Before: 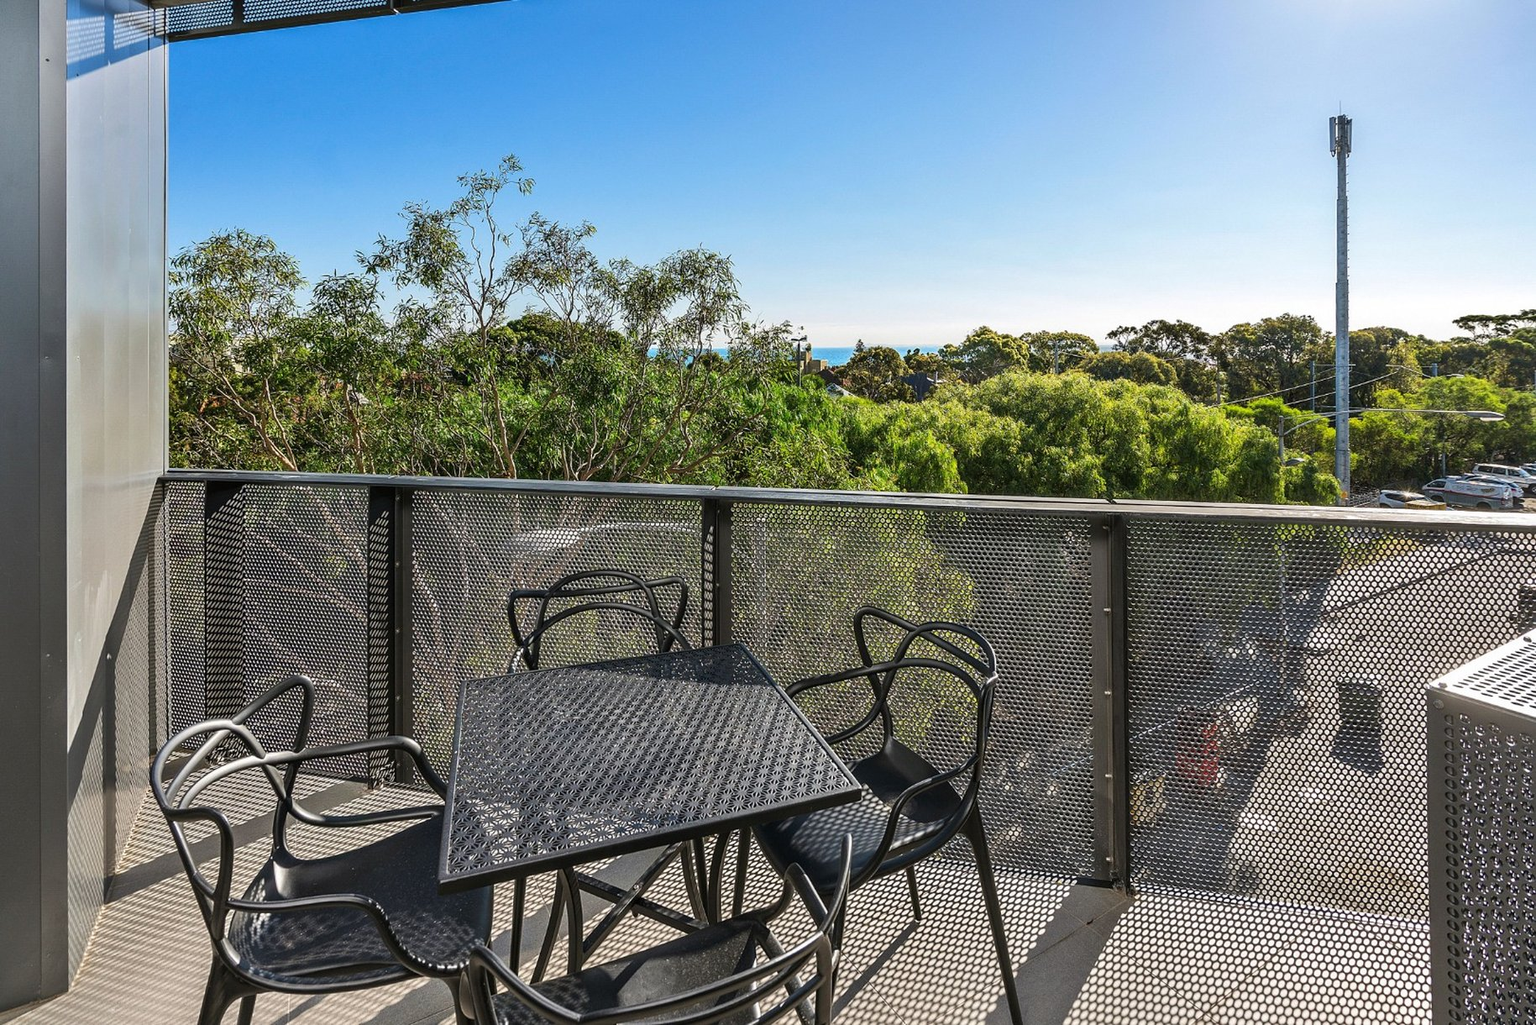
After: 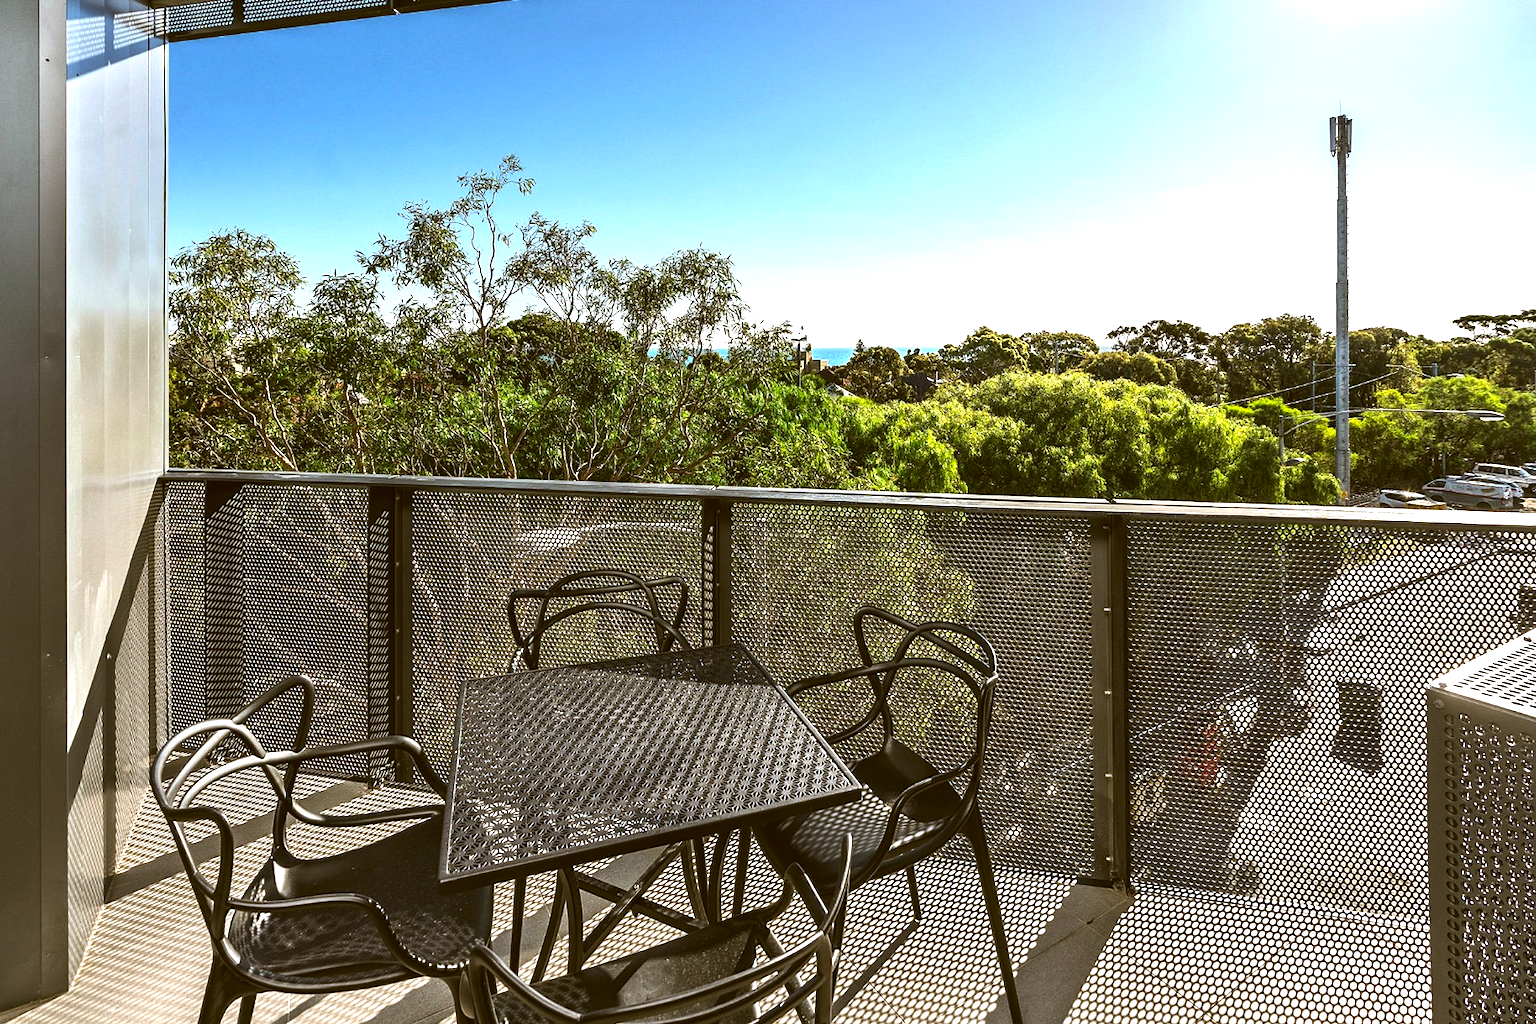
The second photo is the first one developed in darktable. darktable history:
color correction: highlights a* -0.577, highlights b* 0.163, shadows a* 4.73, shadows b* 20.82
color balance rgb: shadows lift › chroma 1.046%, shadows lift › hue 214.75°, highlights gain › luminance 14.673%, global offset › luminance 0.473%, global offset › hue 169.24°, perceptual saturation grading › global saturation -0.076%, perceptual brilliance grading › global brilliance 19.899%, perceptual brilliance grading › shadows -39.948%
